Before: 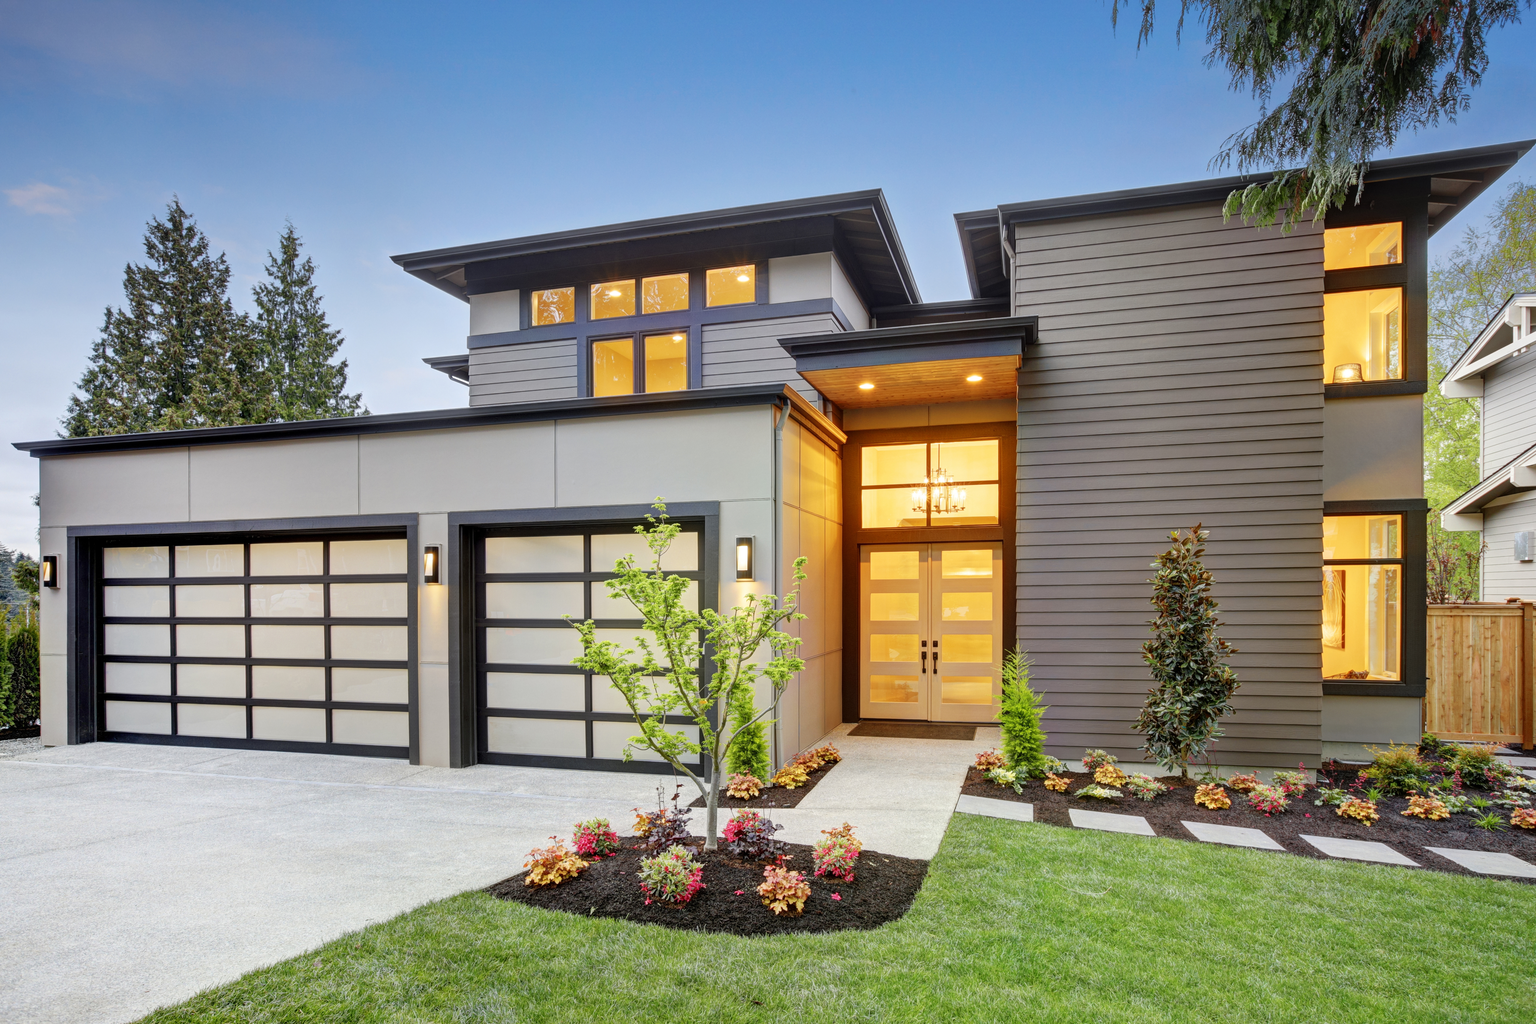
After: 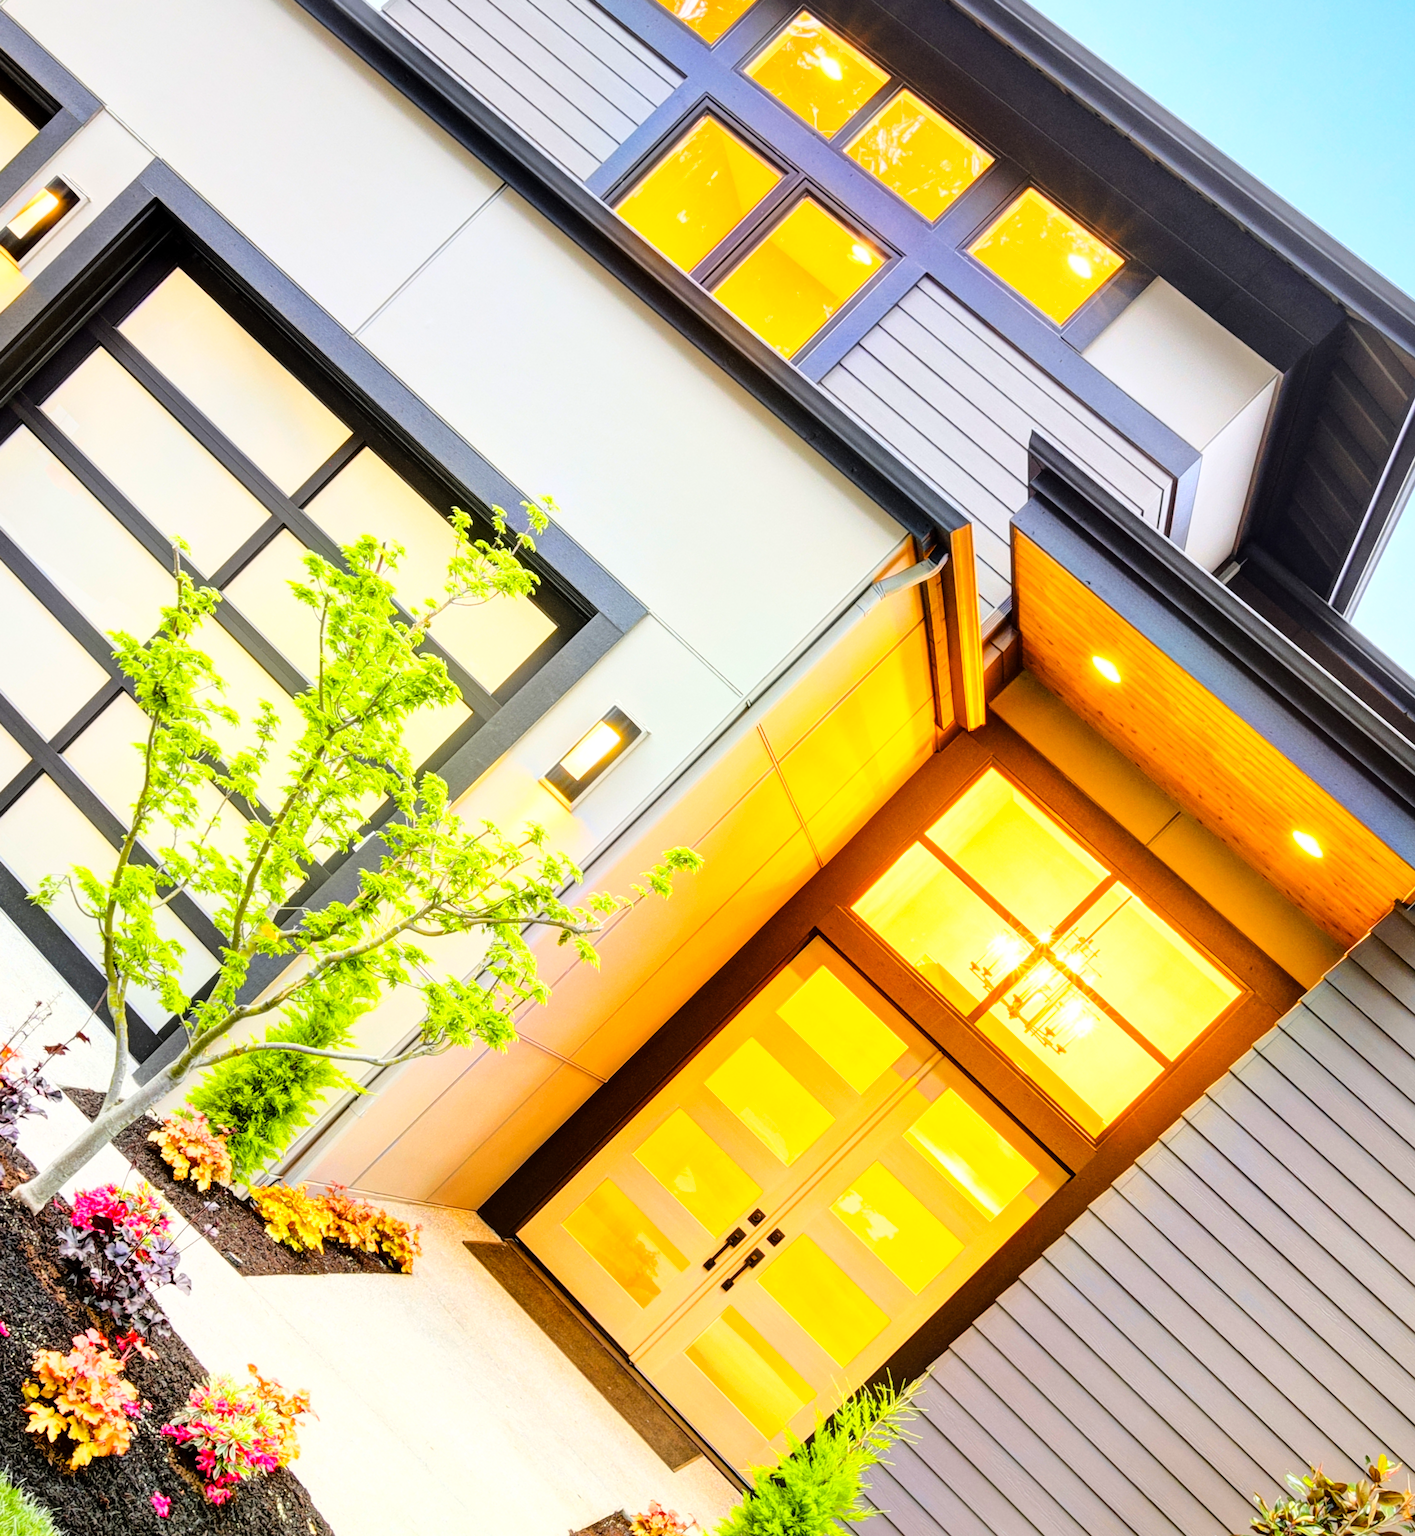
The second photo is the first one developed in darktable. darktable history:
color balance rgb: perceptual saturation grading › global saturation 29.888%
crop and rotate: angle -45.13°, top 16.668%, right 0.976%, bottom 11.688%
tone equalizer: -8 EV -0.379 EV, -7 EV -0.391 EV, -6 EV -0.325 EV, -5 EV -0.212 EV, -3 EV 0.223 EV, -2 EV 0.356 EV, -1 EV 0.376 EV, +0 EV 0.413 EV, mask exposure compensation -0.508 EV
base curve: curves: ch0 [(0, 0) (0.008, 0.007) (0.022, 0.029) (0.048, 0.089) (0.092, 0.197) (0.191, 0.399) (0.275, 0.534) (0.357, 0.65) (0.477, 0.78) (0.542, 0.833) (0.799, 0.973) (1, 1)]
